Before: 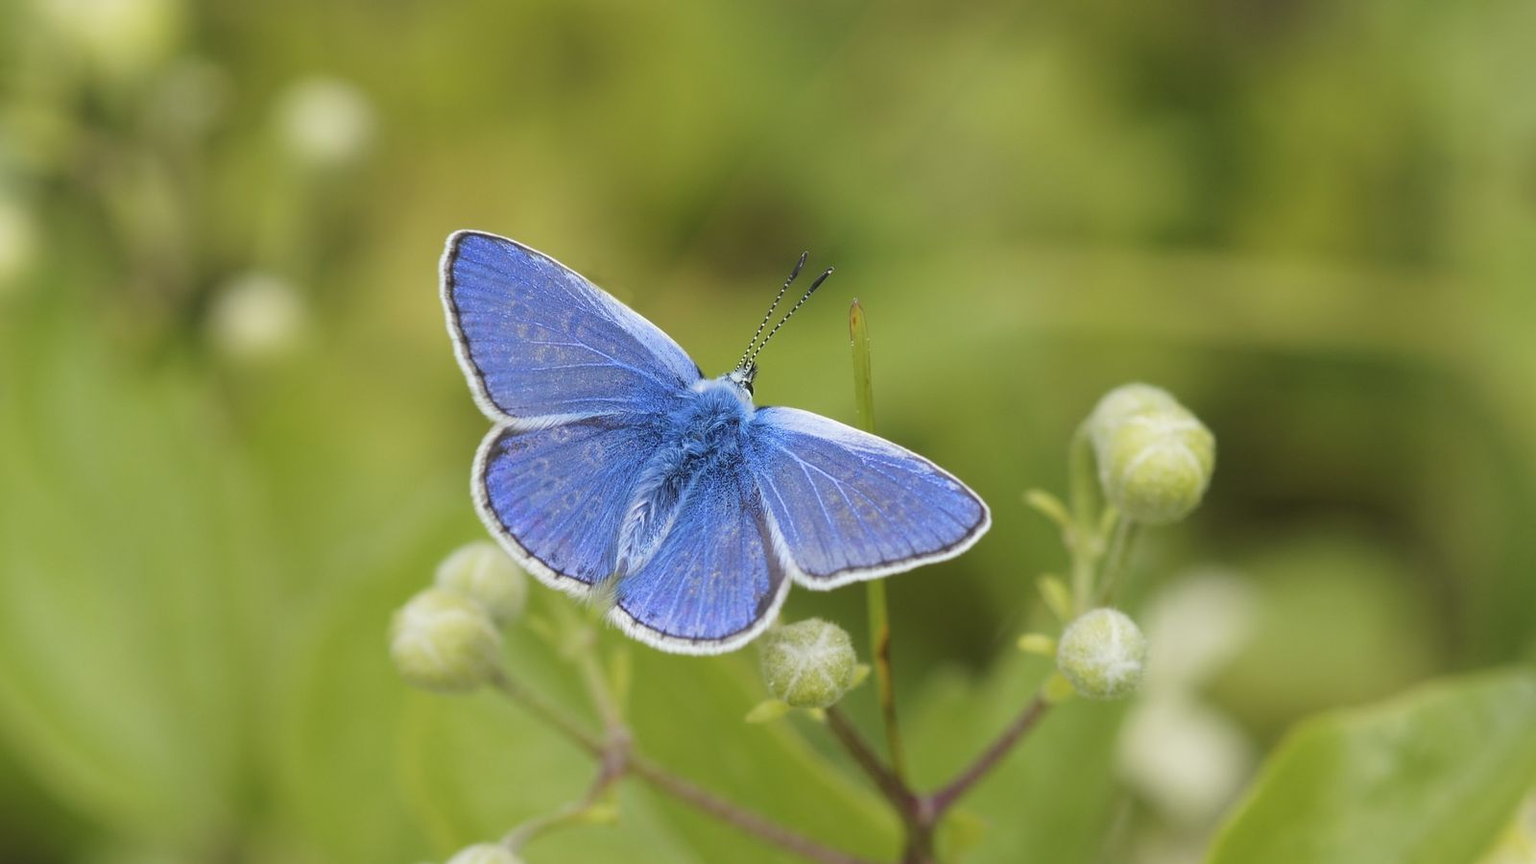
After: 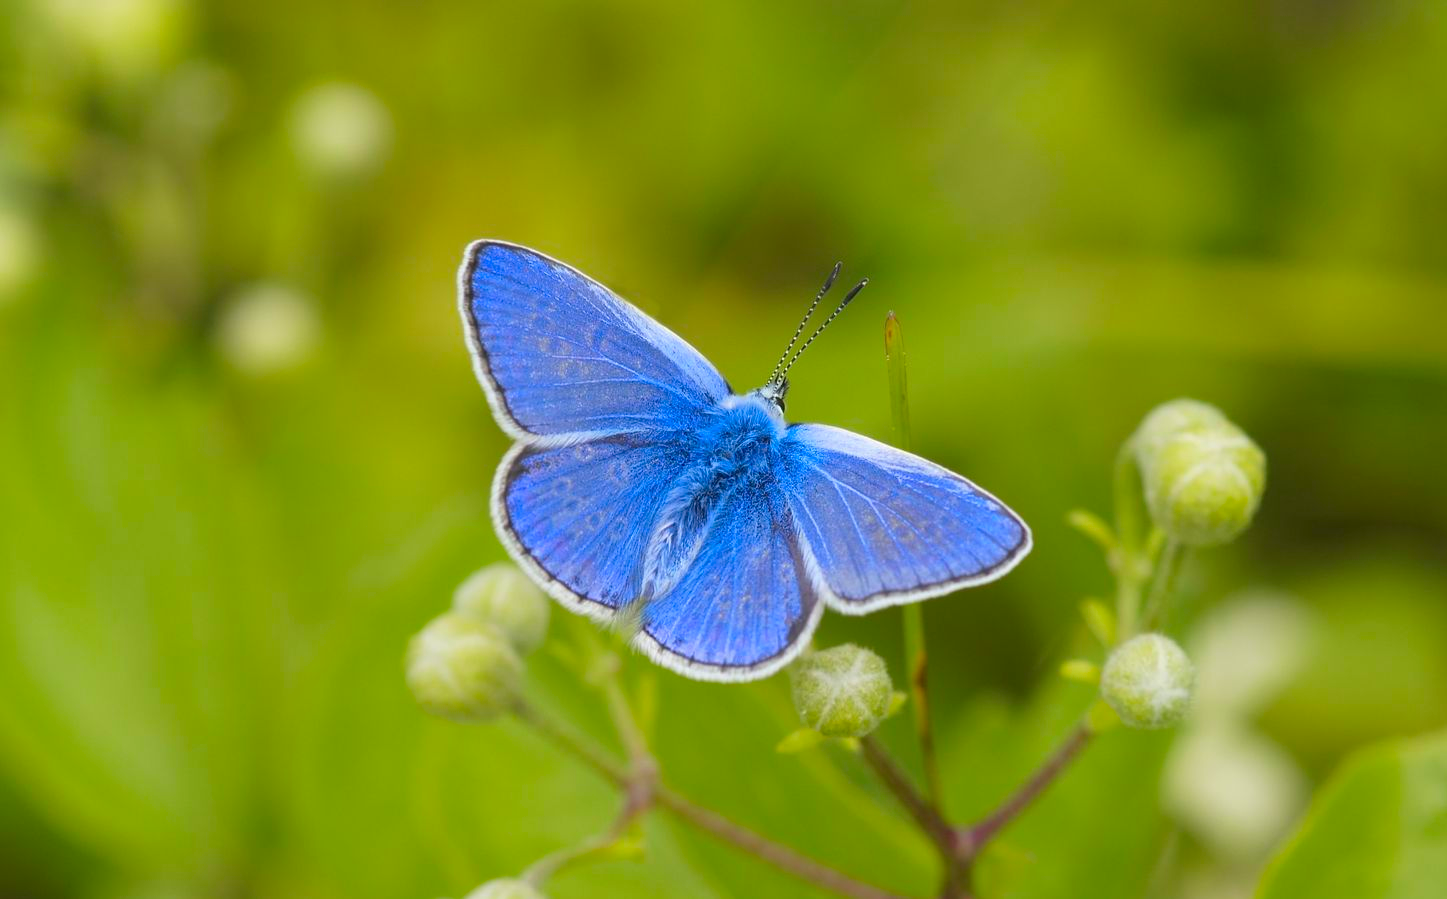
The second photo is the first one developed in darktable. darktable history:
crop: right 9.508%, bottom 0.04%
contrast brightness saturation: saturation 0.508
